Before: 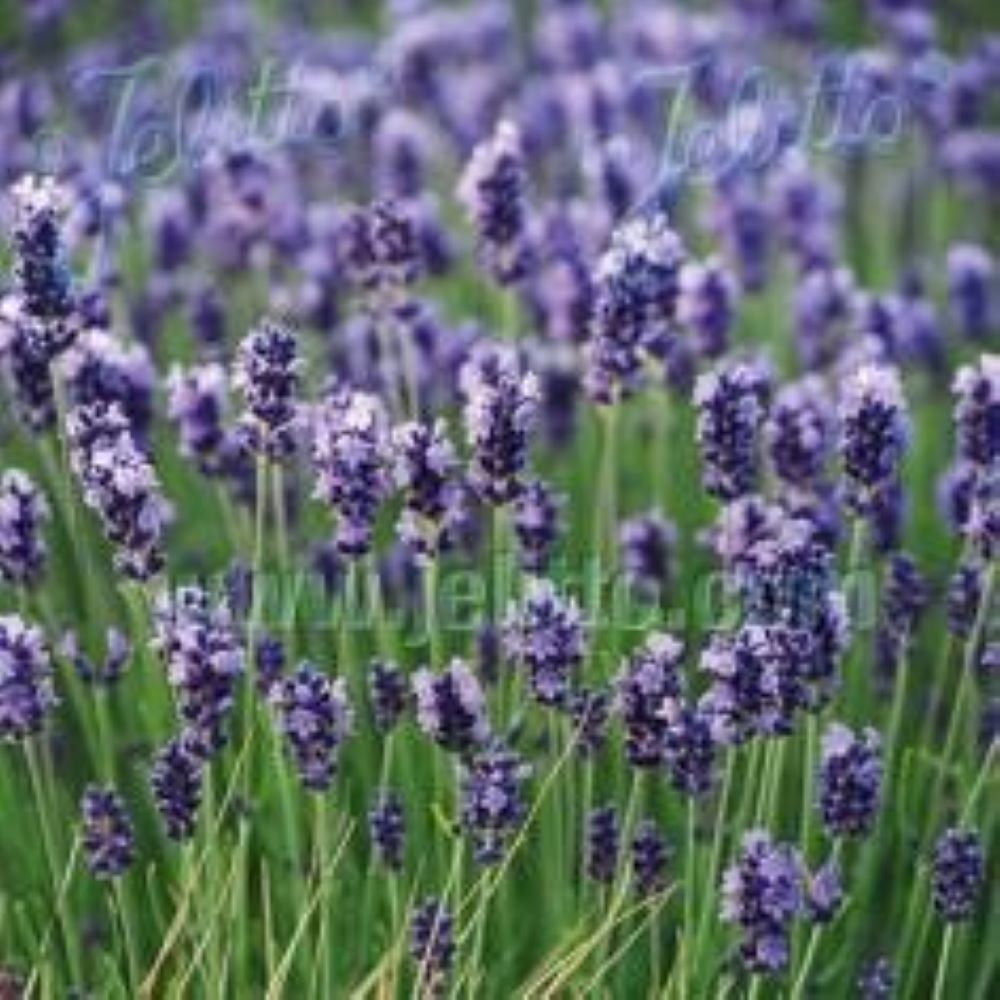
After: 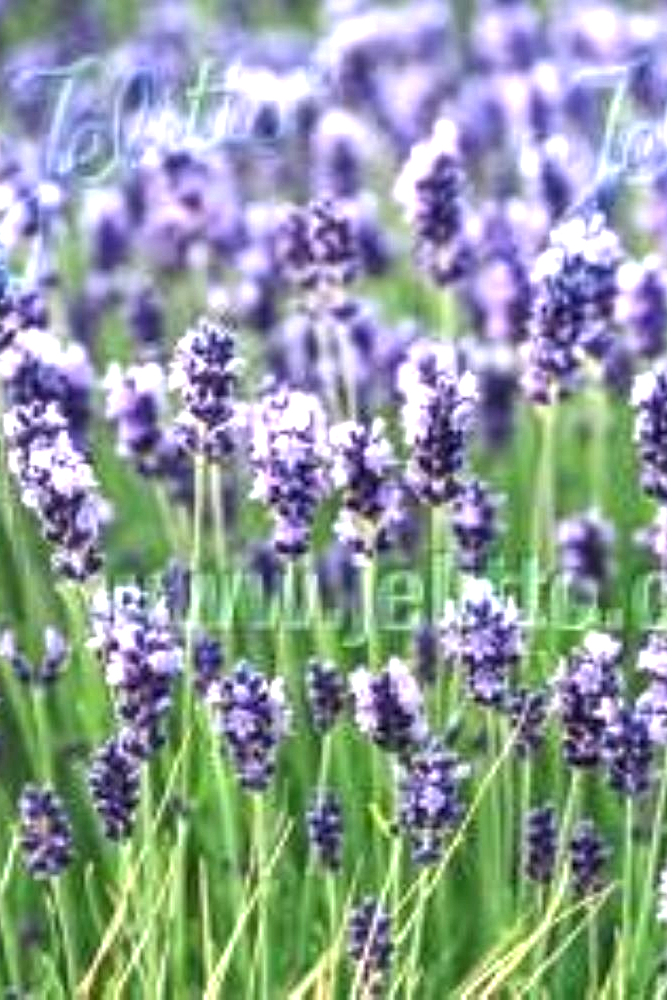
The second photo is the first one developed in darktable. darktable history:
exposure: black level correction 0, exposure 1.105 EV, compensate highlight preservation false
crop and rotate: left 6.205%, right 27.044%
shadows and highlights: shadows 52.37, highlights -28.49, soften with gaussian
local contrast: detail 130%
